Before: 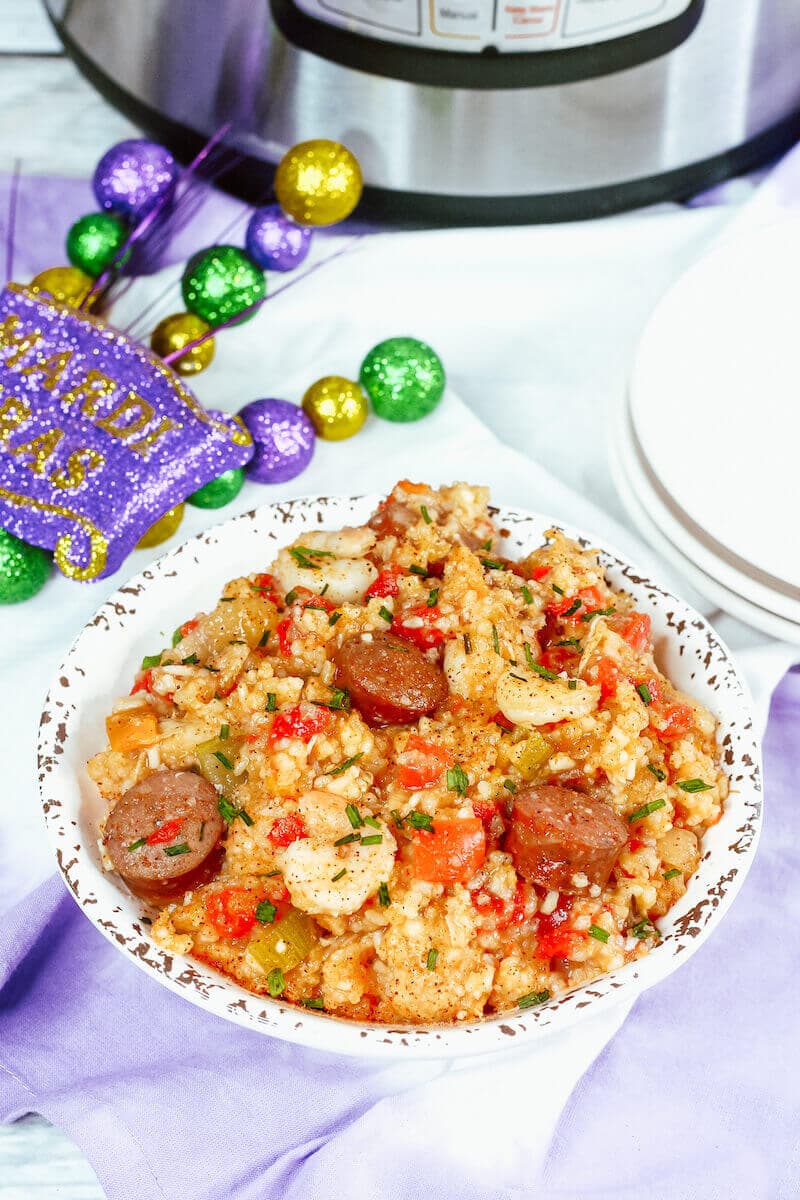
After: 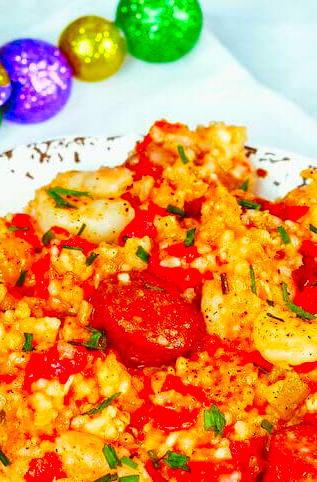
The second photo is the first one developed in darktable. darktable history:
crop: left 30.447%, top 30.017%, right 29.873%, bottom 29.783%
color correction: highlights b* 0.04, saturation 2.14
